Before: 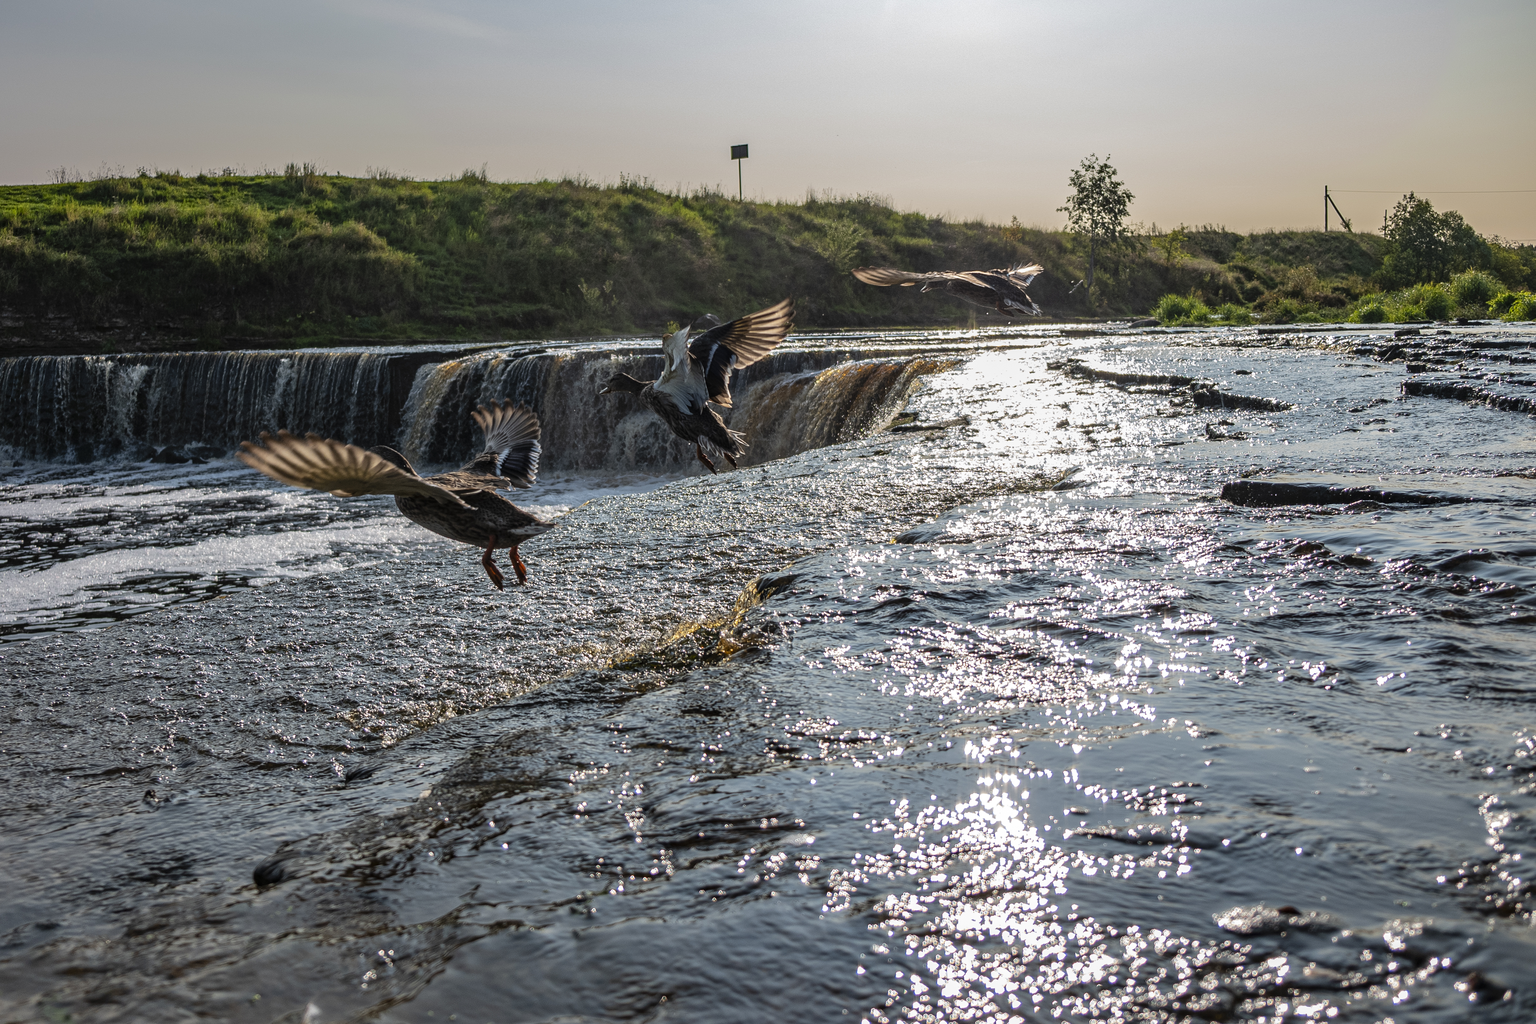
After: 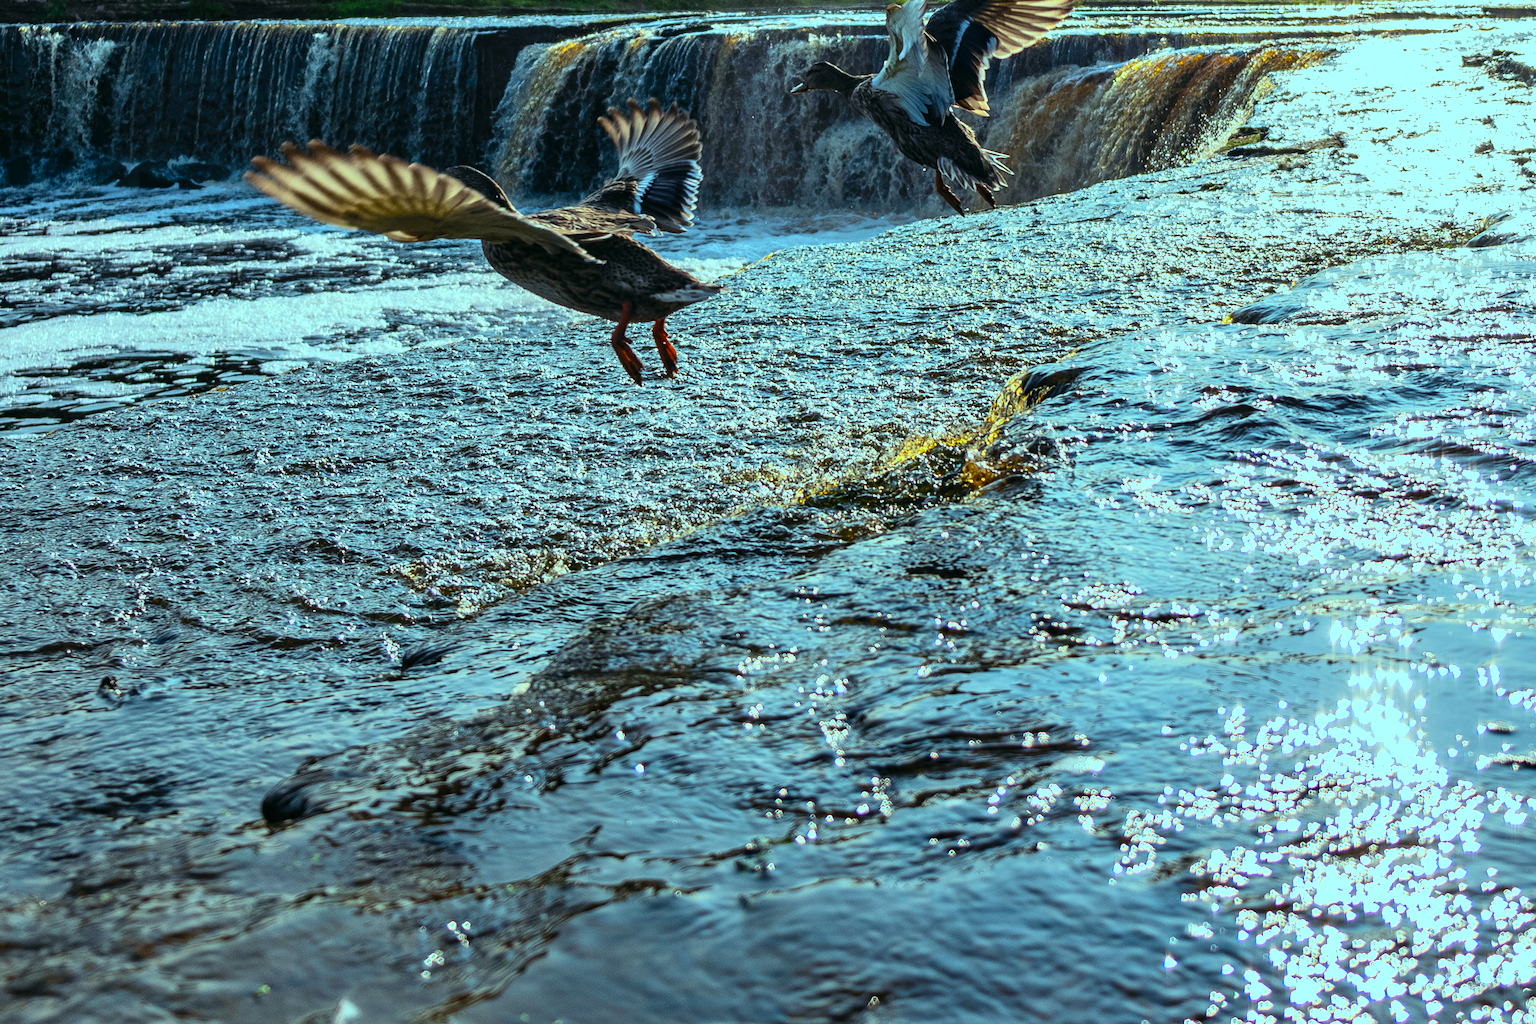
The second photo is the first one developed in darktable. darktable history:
rotate and perspective: crop left 0, crop top 0
color balance rgb: perceptual saturation grading › global saturation 30%, global vibrance 10%
crop and rotate: angle -0.82°, left 3.85%, top 31.828%, right 27.992%
contrast brightness saturation: contrast 0.2, brightness 0.16, saturation 0.22
color balance: mode lift, gamma, gain (sRGB), lift [0.997, 0.979, 1.021, 1.011], gamma [1, 1.084, 0.916, 0.998], gain [1, 0.87, 1.13, 1.101], contrast 4.55%, contrast fulcrum 38.24%, output saturation 104.09%
